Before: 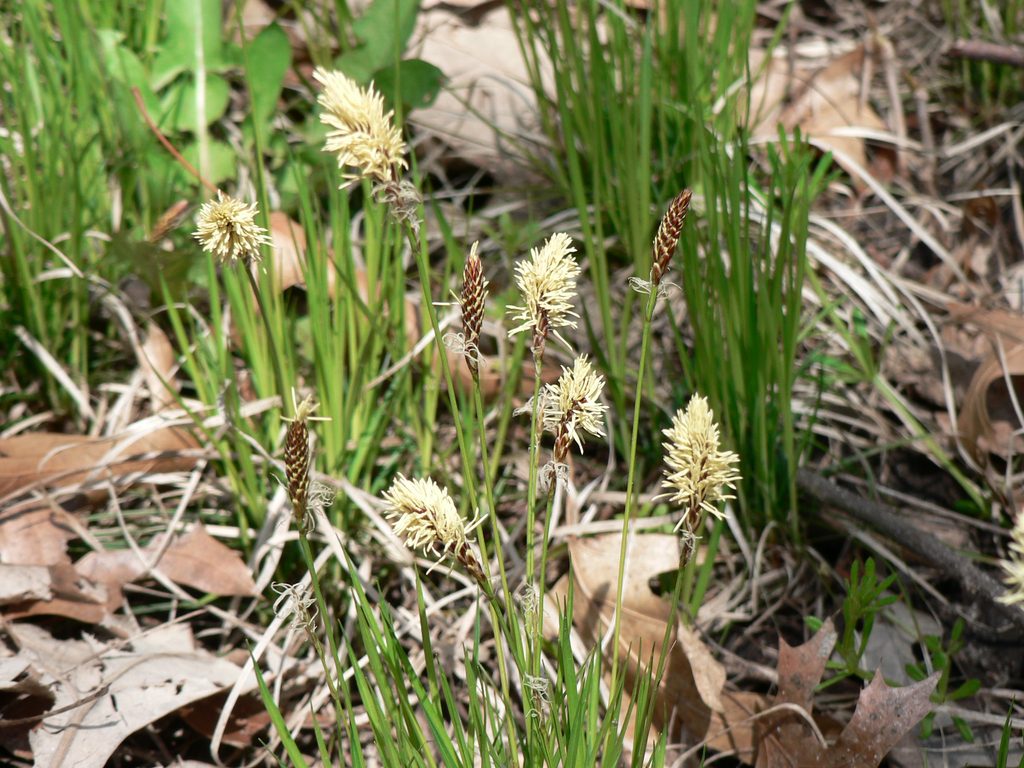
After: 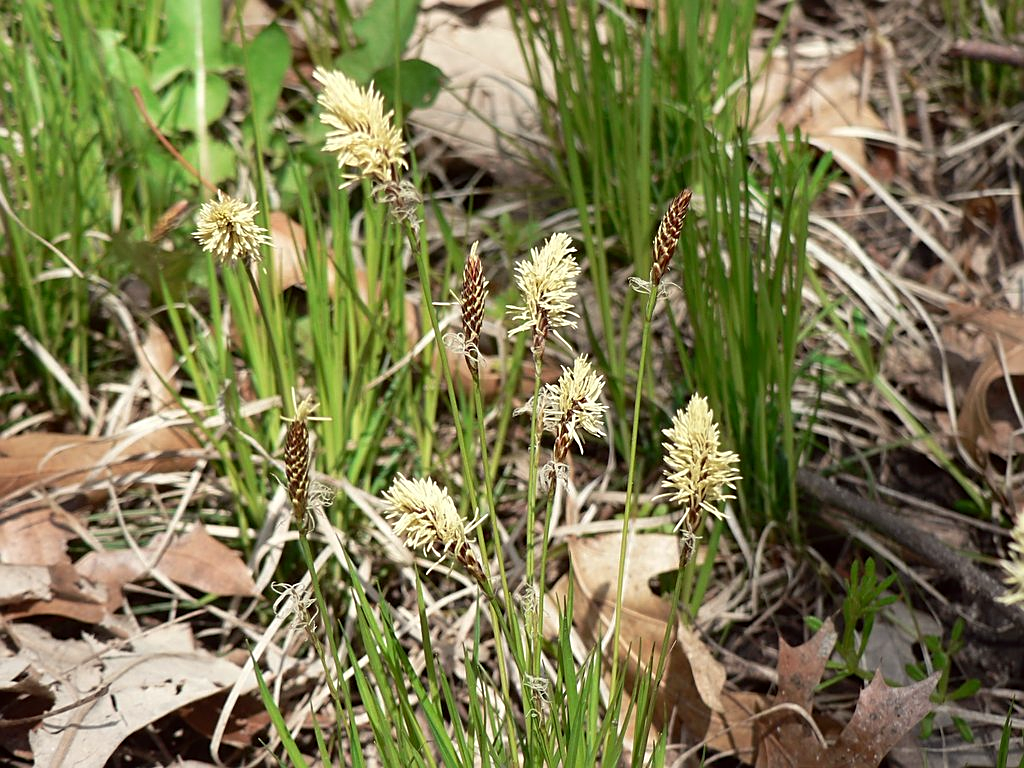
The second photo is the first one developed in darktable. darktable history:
color correction: highlights a* -0.95, highlights b* 4.5, shadows a* 3.55
sharpen: on, module defaults
